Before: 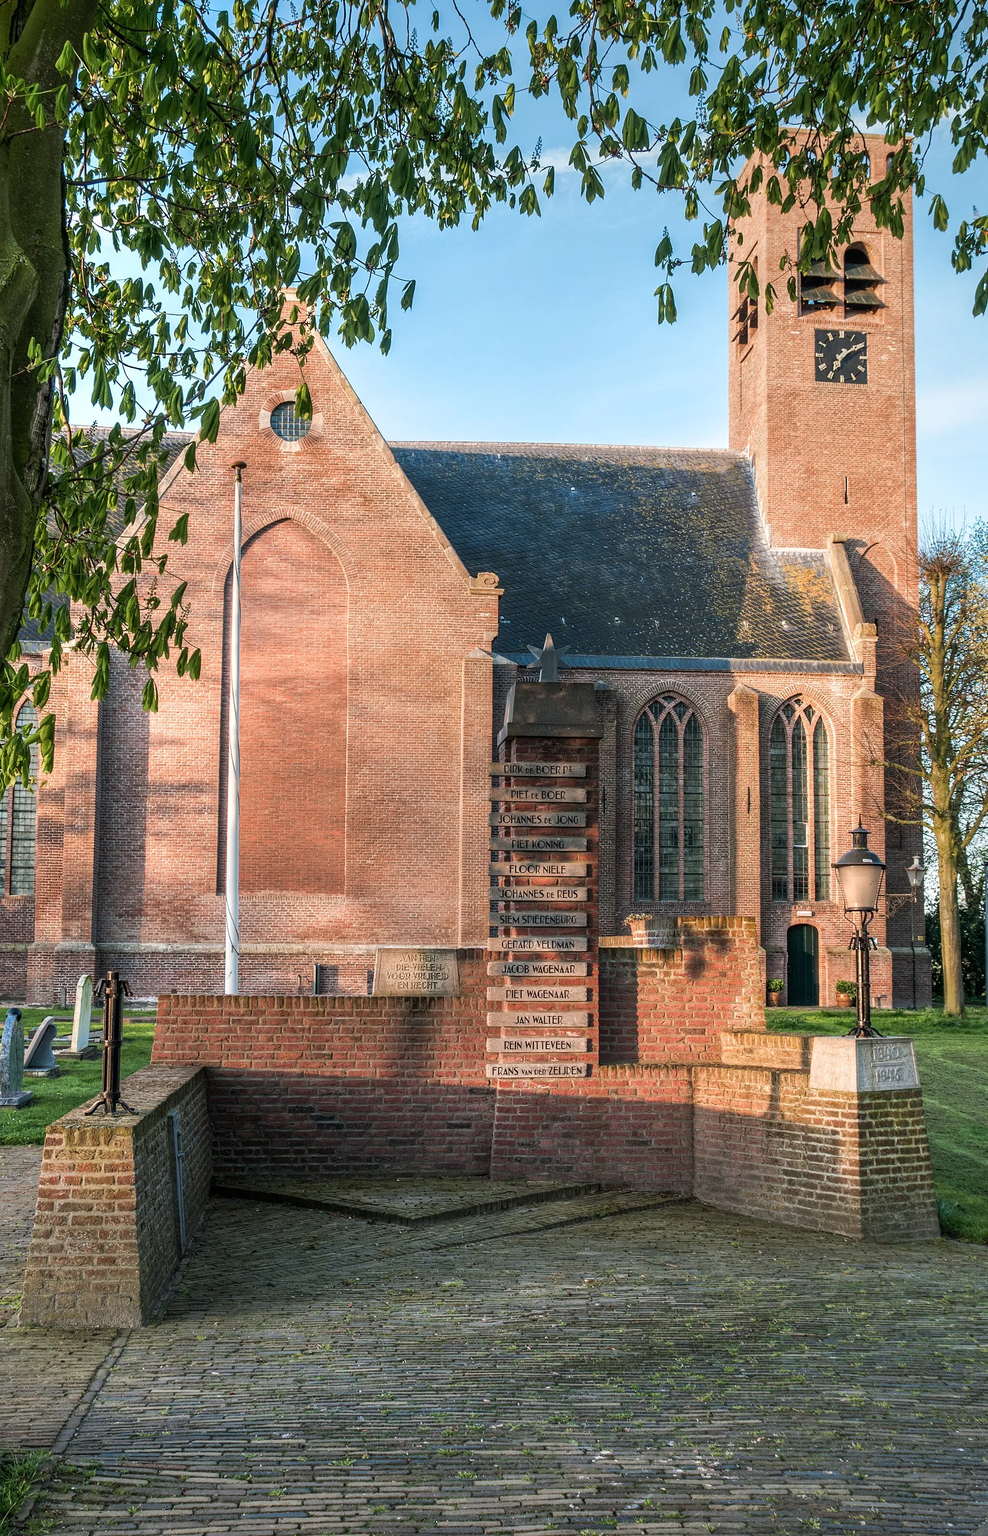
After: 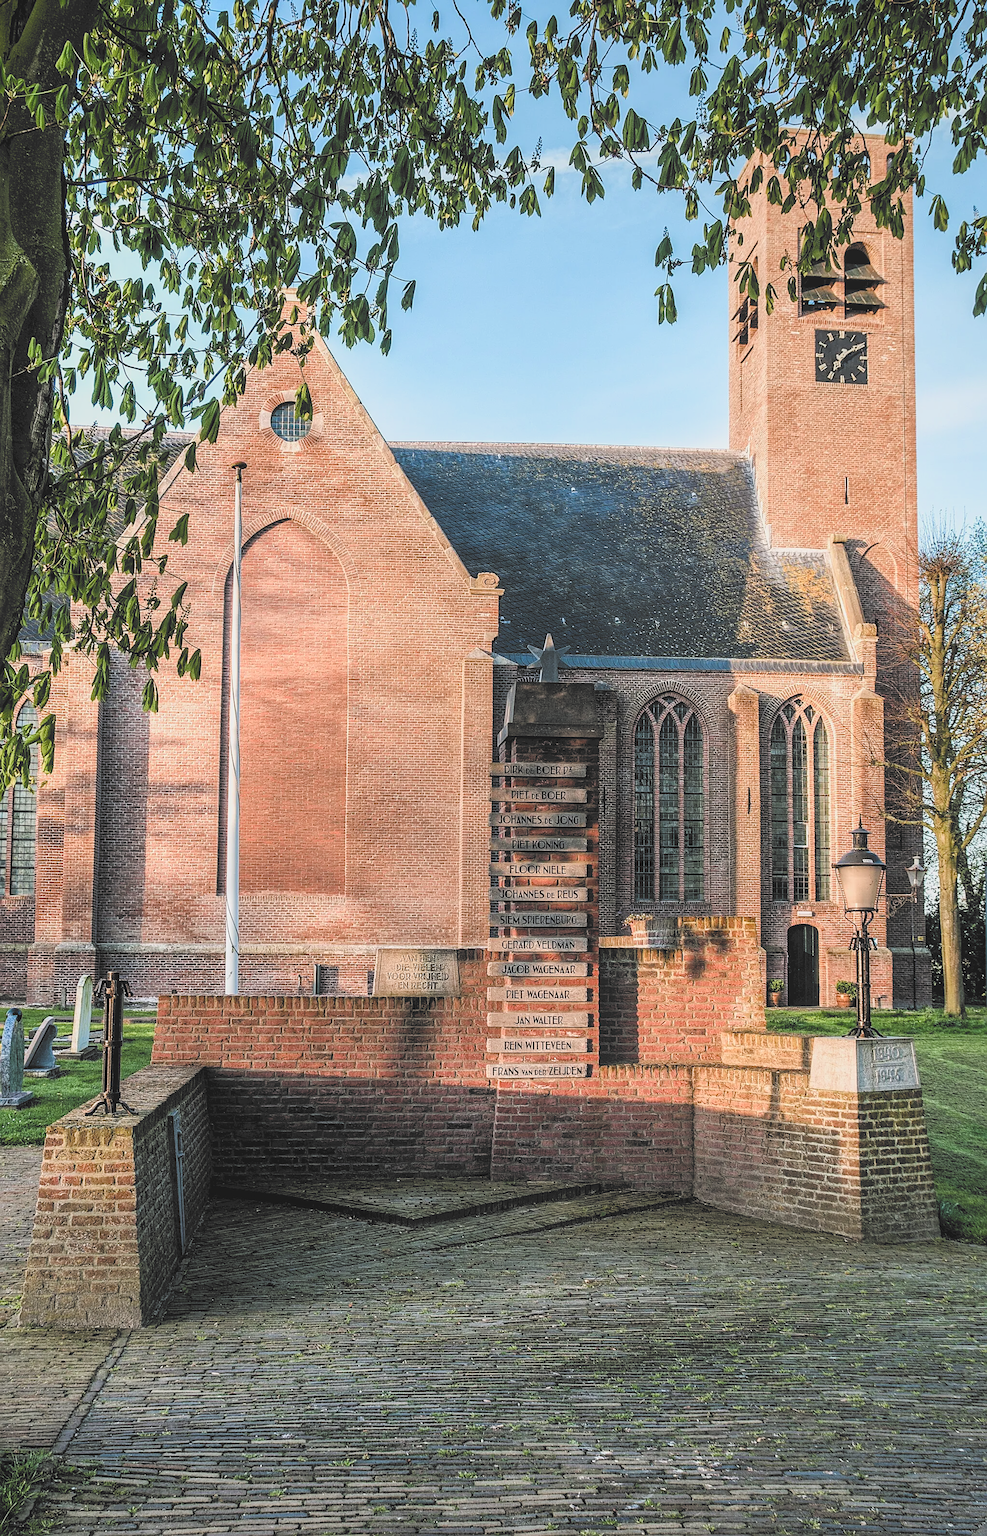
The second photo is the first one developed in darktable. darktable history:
tone curve: curves: ch0 [(0, 0) (0.003, 0.144) (0.011, 0.149) (0.025, 0.159) (0.044, 0.183) (0.069, 0.207) (0.1, 0.236) (0.136, 0.269) (0.177, 0.303) (0.224, 0.339) (0.277, 0.38) (0.335, 0.428) (0.399, 0.478) (0.468, 0.539) (0.543, 0.604) (0.623, 0.679) (0.709, 0.755) (0.801, 0.836) (0.898, 0.918) (1, 1)], color space Lab, independent channels, preserve colors none
sharpen: on, module defaults
filmic rgb: black relative exposure -5.05 EV, white relative exposure 3.21 EV, hardness 3.44, contrast 1.183, highlights saturation mix -28.98%, color science v6 (2022), iterations of high-quality reconstruction 0
color balance rgb: perceptual saturation grading › global saturation 0.949%, perceptual saturation grading › highlights -19.75%, perceptual saturation grading › shadows 19.437%, global vibrance 14.276%
local contrast: detail 109%
